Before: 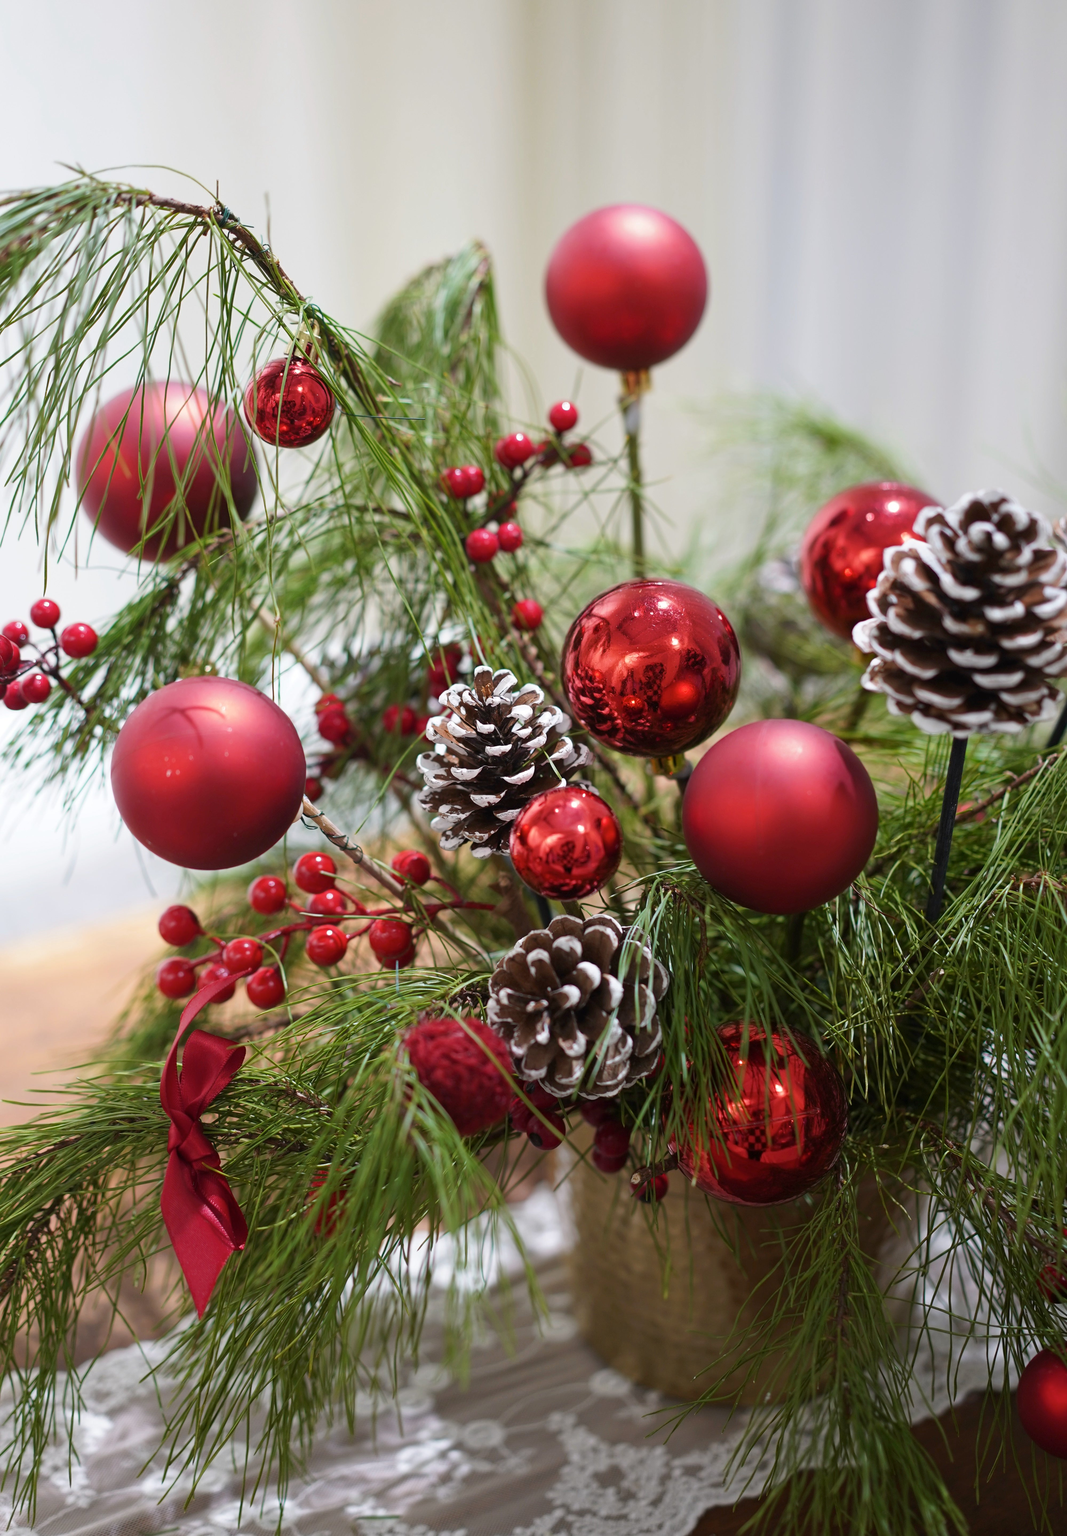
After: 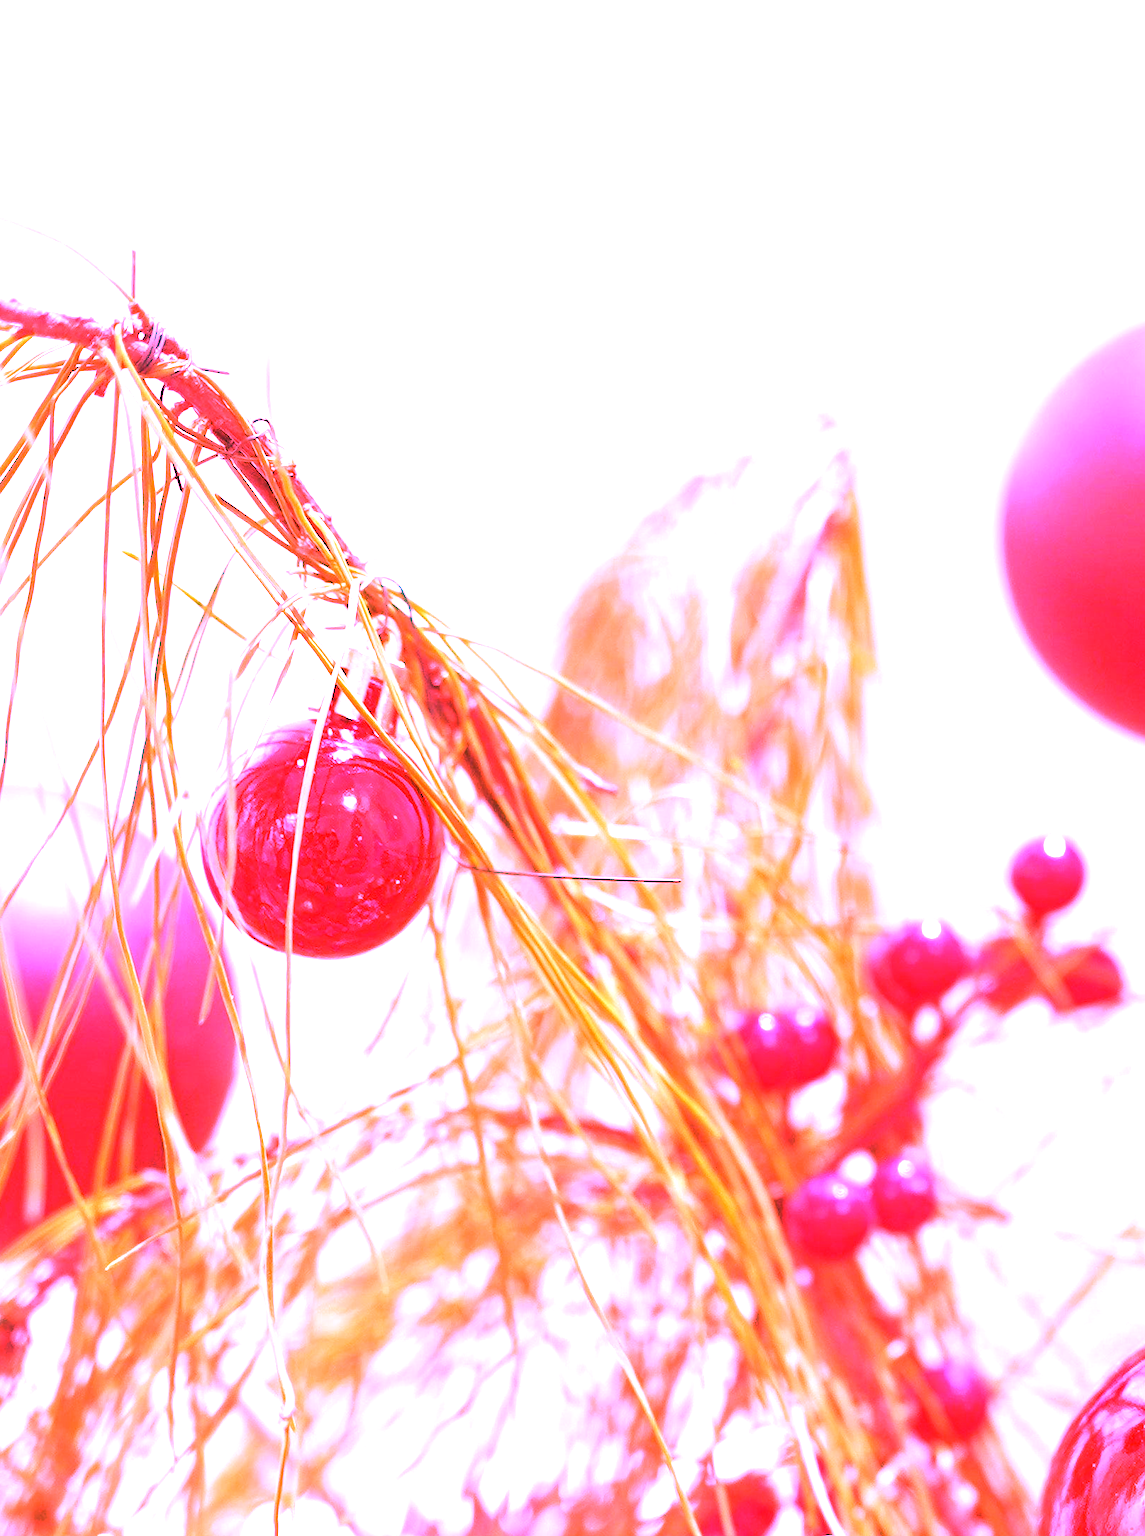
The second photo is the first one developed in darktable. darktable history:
exposure: black level correction 0, exposure 1.379 EV, compensate exposure bias true, compensate highlight preservation false
crop: left 15.452%, top 5.459%, right 43.956%, bottom 56.62%
rotate and perspective: rotation 0.192°, lens shift (horizontal) -0.015, crop left 0.005, crop right 0.996, crop top 0.006, crop bottom 0.99
white balance: red 4.26, blue 1.802
